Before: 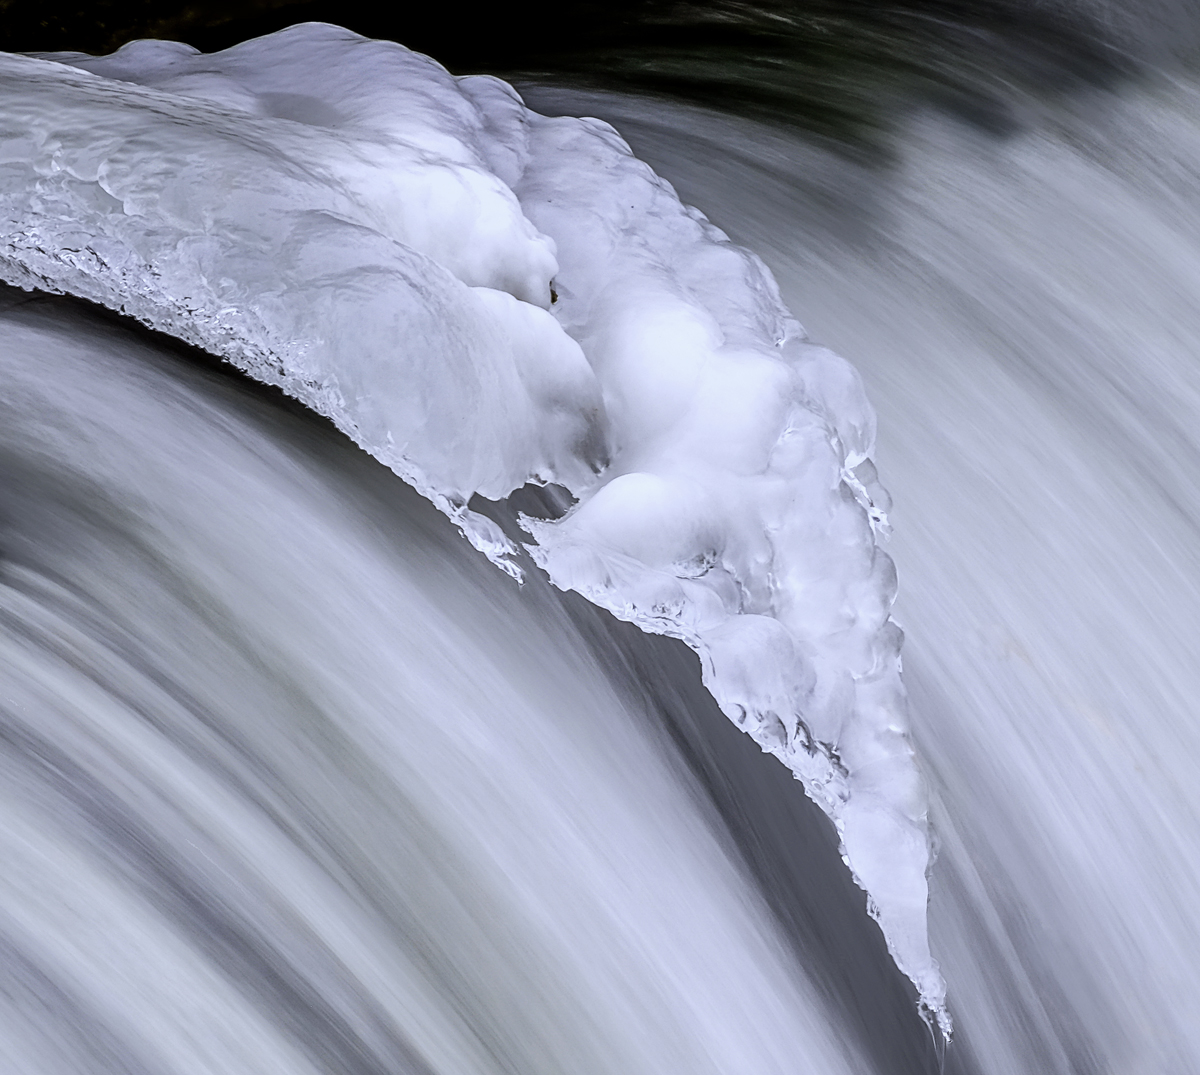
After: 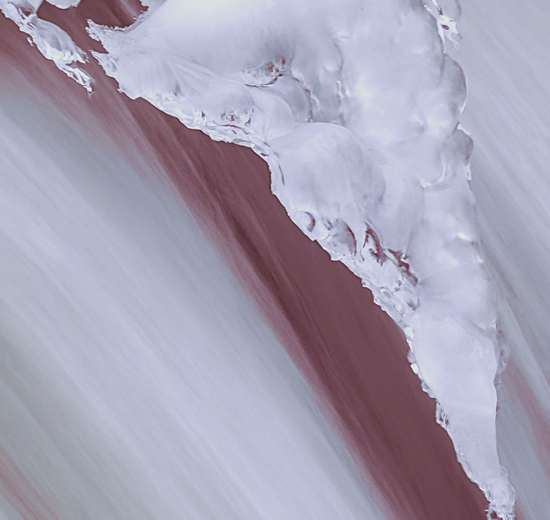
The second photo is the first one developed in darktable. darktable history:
split-toning: shadows › hue 360°
color balance rgb: shadows lift › chroma 1%, shadows lift › hue 113°, highlights gain › chroma 0.2%, highlights gain › hue 333°, perceptual saturation grading › global saturation 20%, perceptual saturation grading › highlights -50%, perceptual saturation grading › shadows 25%, contrast -10%
crop: left 35.976%, top 45.819%, right 18.162%, bottom 5.807%
